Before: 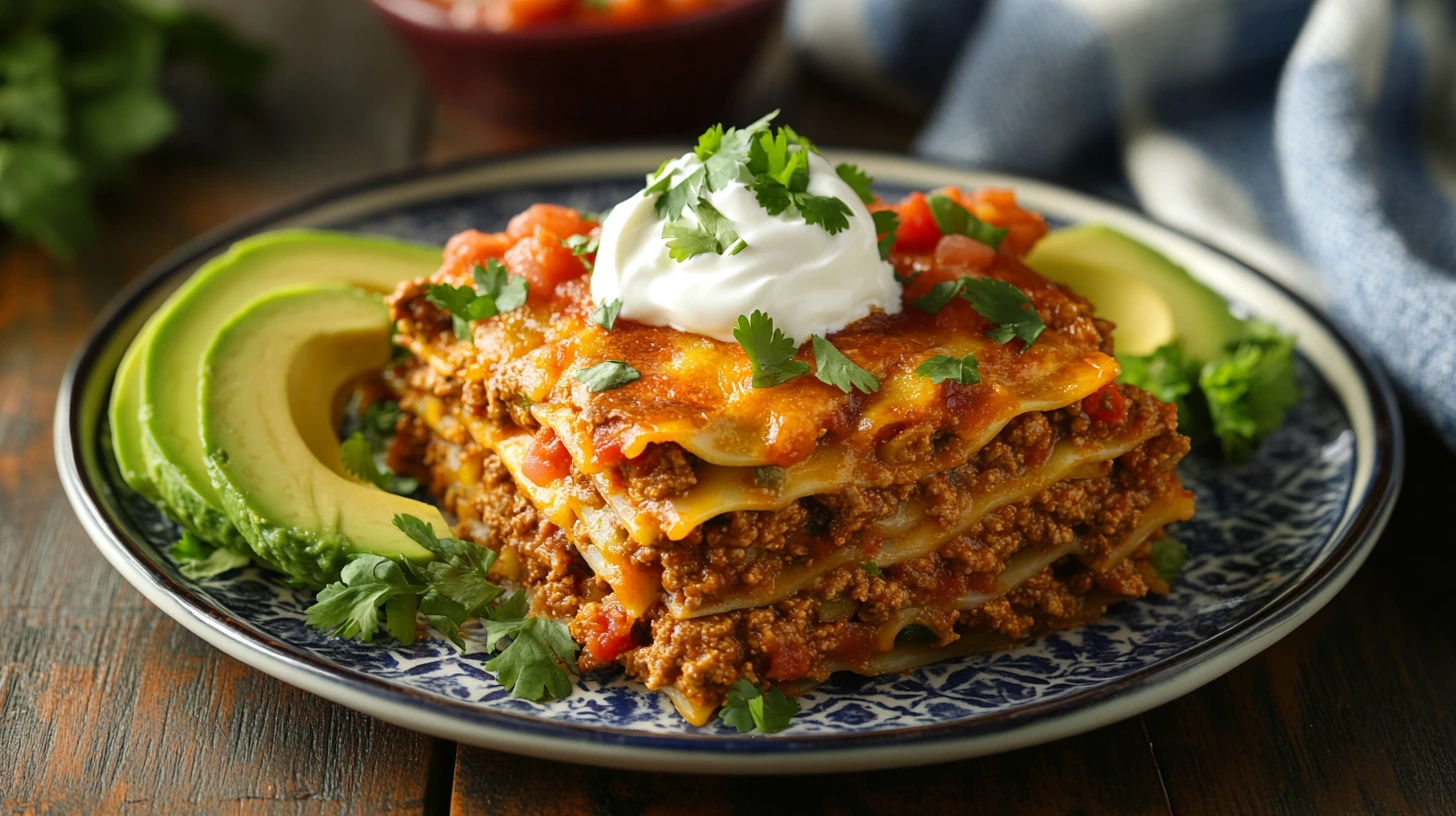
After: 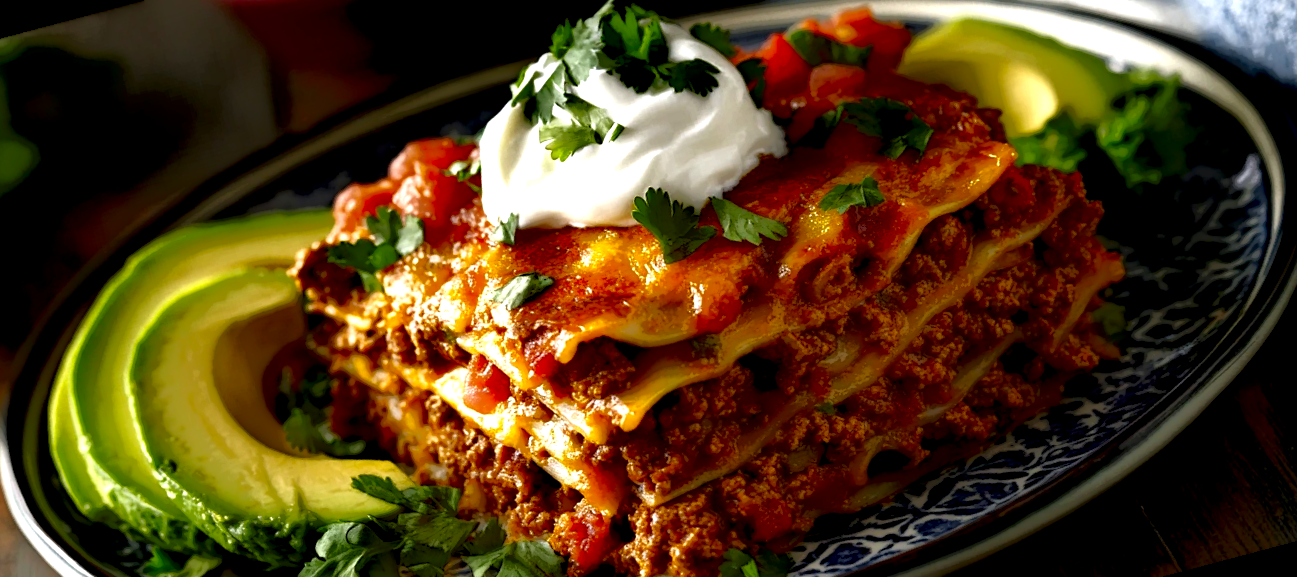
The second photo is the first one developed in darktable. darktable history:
rotate and perspective: rotation -14.8°, crop left 0.1, crop right 0.903, crop top 0.25, crop bottom 0.748
local contrast: highlights 0%, shadows 198%, detail 164%, midtone range 0.001
white balance: red 1.009, blue 1.027
exposure: black level correction 0, exposure 1 EV, compensate exposure bias true, compensate highlight preservation false
